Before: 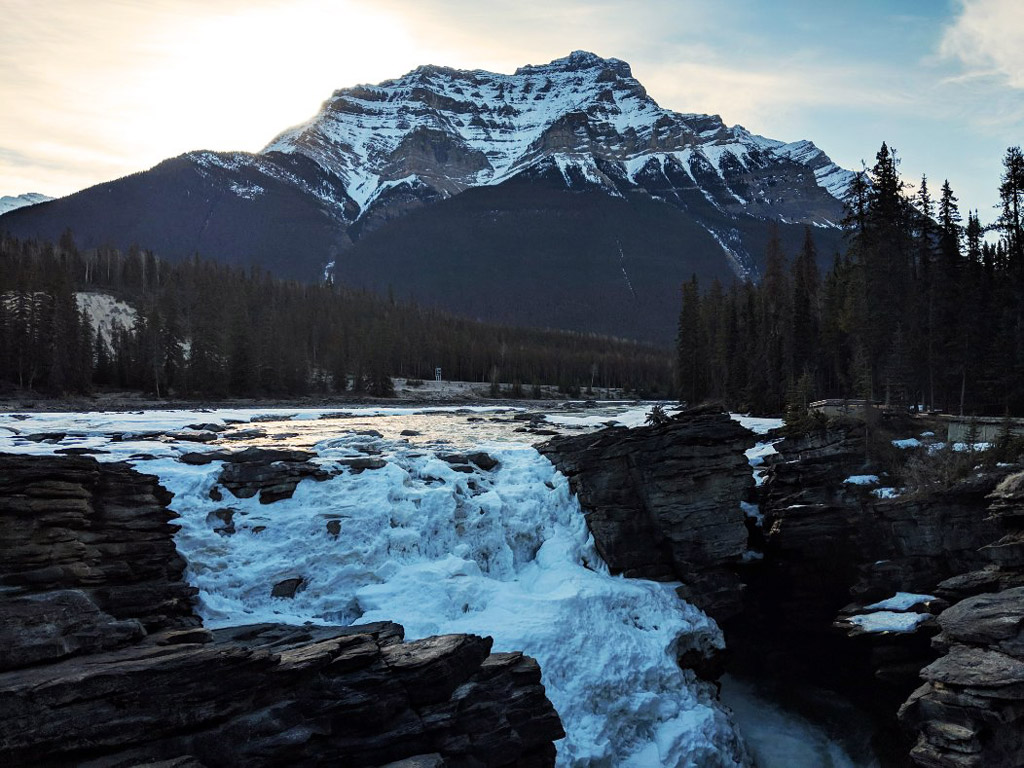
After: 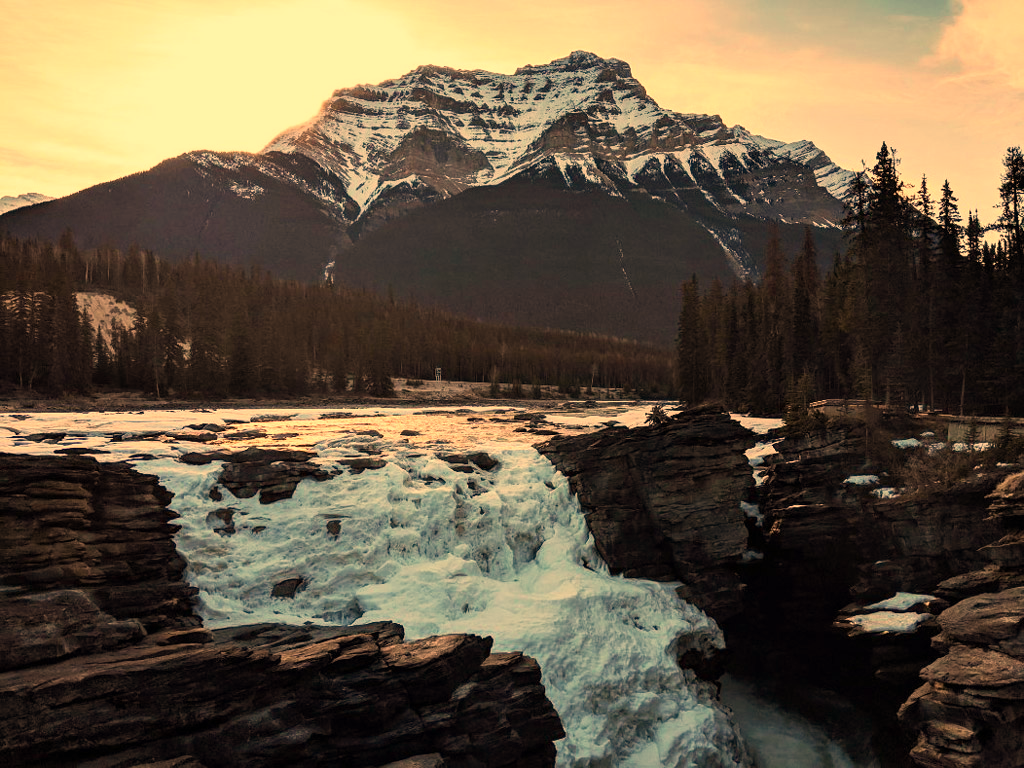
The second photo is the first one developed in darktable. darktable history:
color zones: curves: ch0 [(0.068, 0.464) (0.25, 0.5) (0.48, 0.508) (0.75, 0.536) (0.886, 0.476) (0.967, 0.456)]; ch1 [(0.066, 0.456) (0.25, 0.5) (0.616, 0.508) (0.746, 0.56) (0.934, 0.444)]
white balance: red 1.467, blue 0.684
